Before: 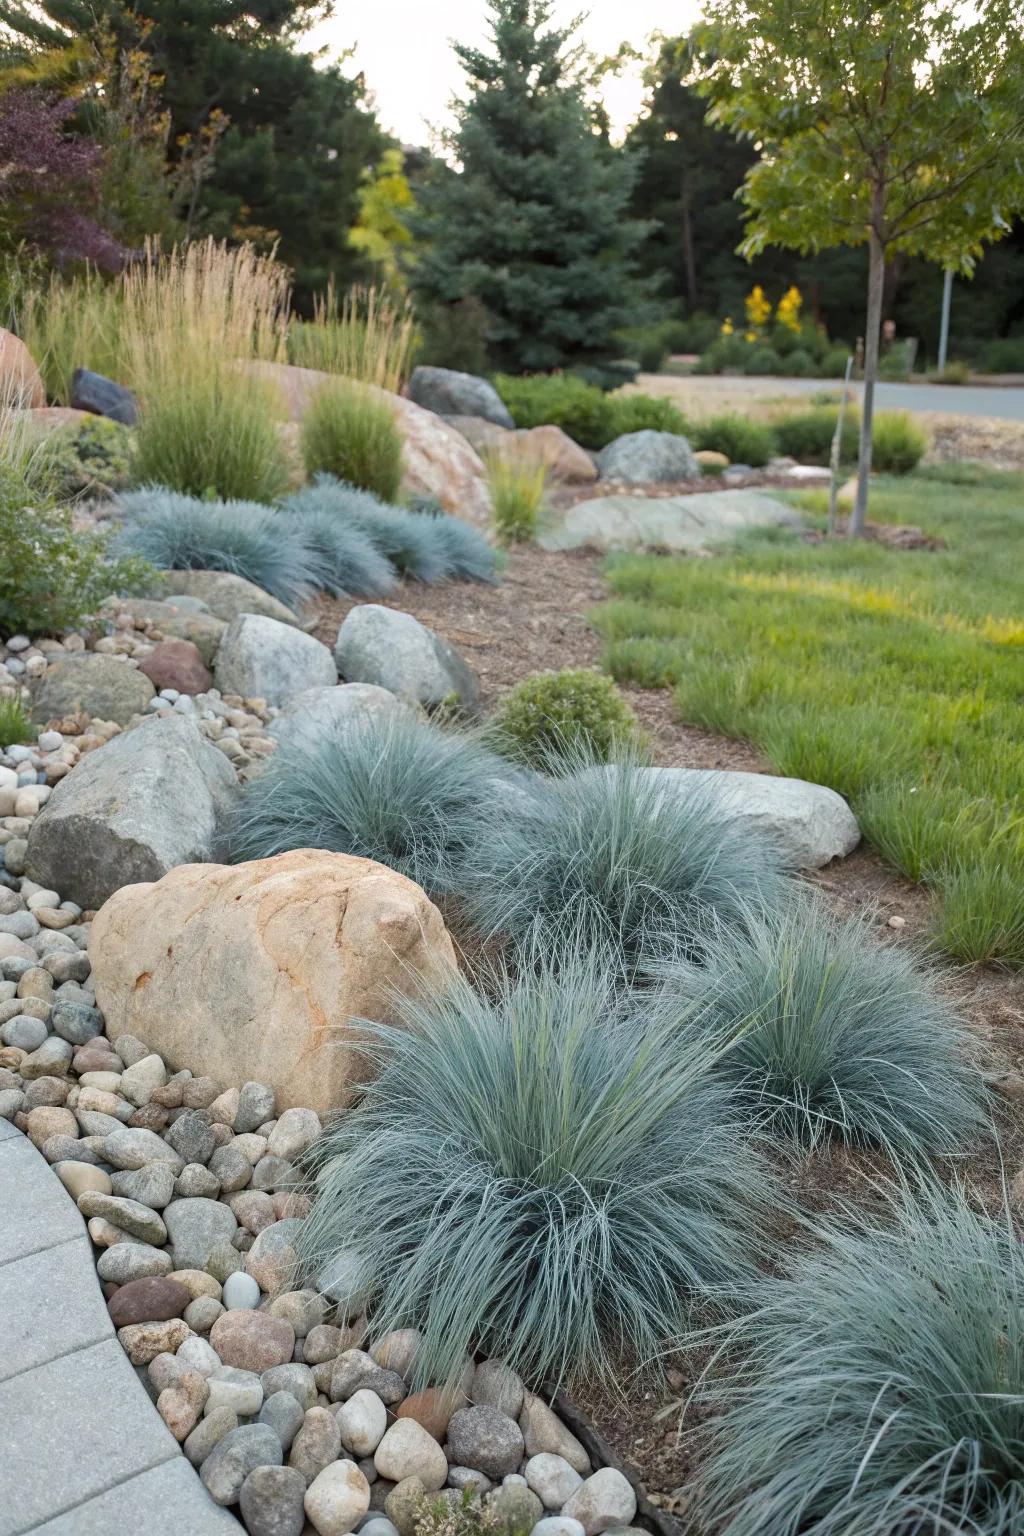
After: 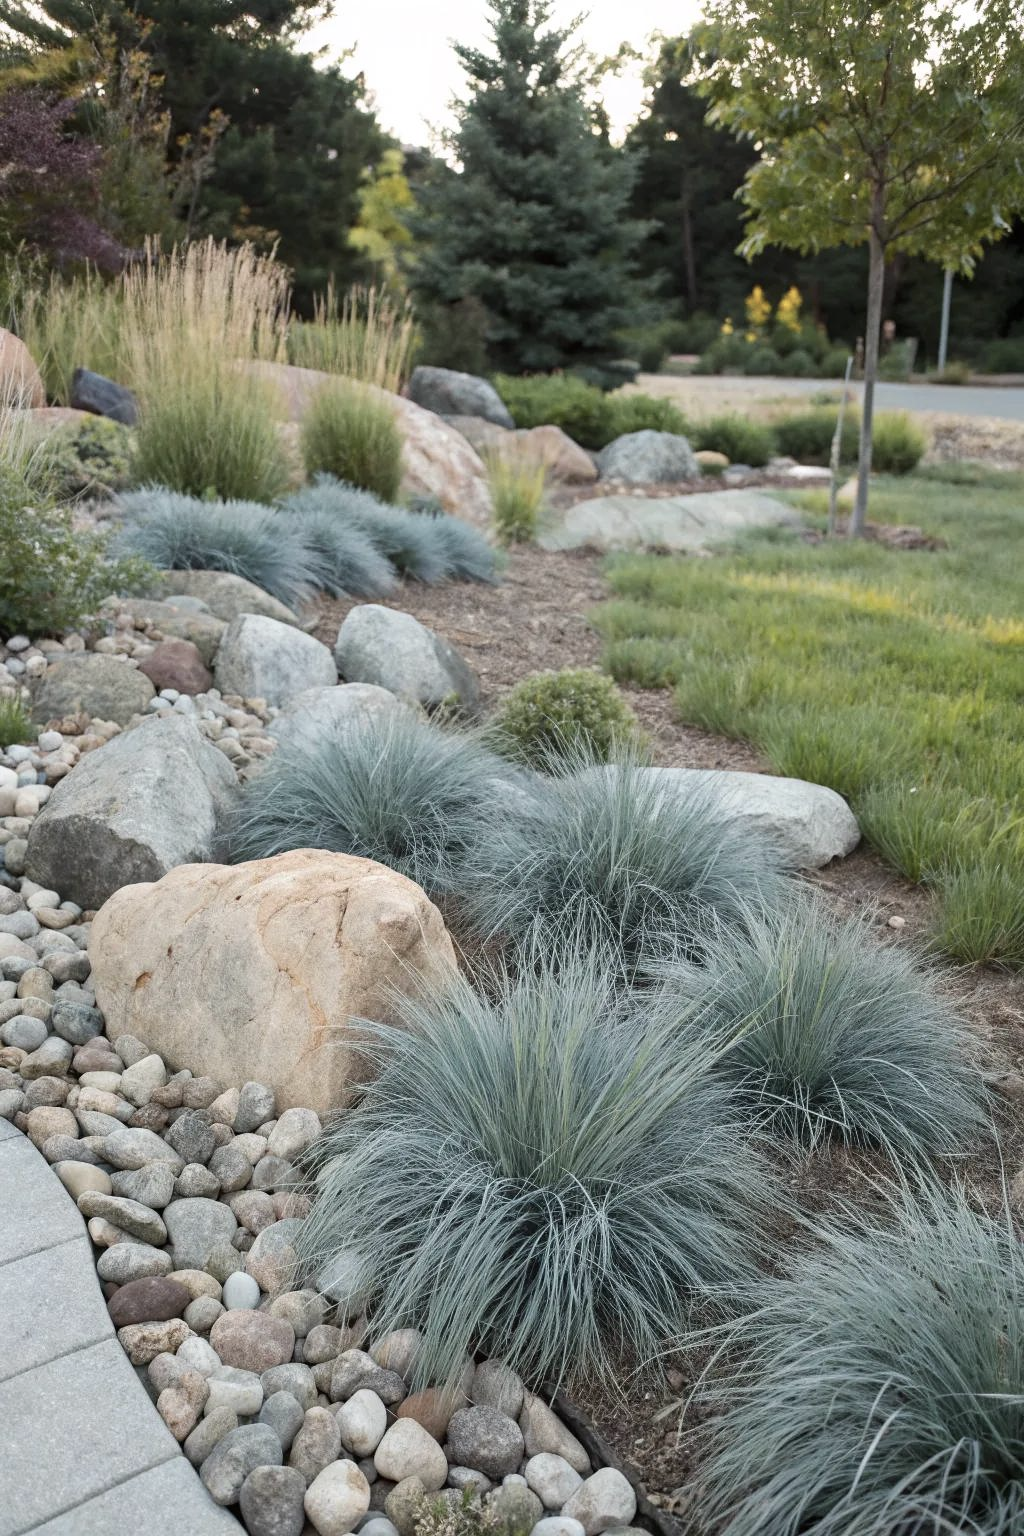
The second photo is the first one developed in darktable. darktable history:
contrast brightness saturation: contrast 0.1, saturation -0.291
